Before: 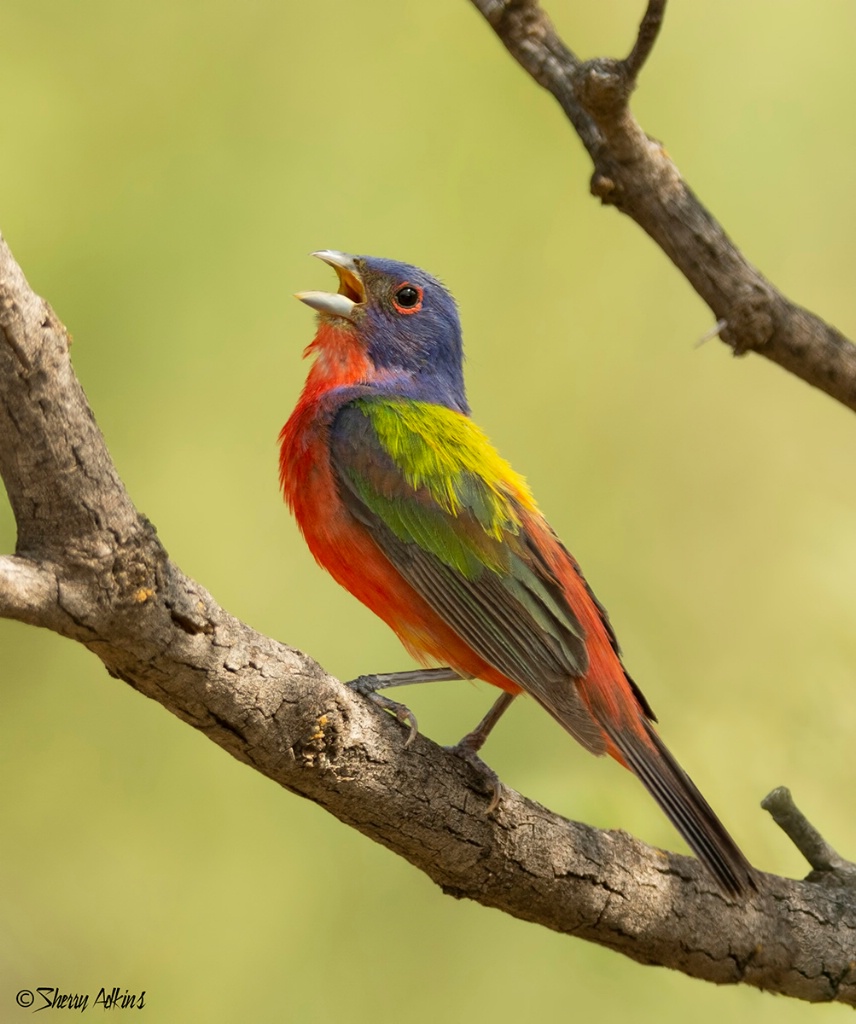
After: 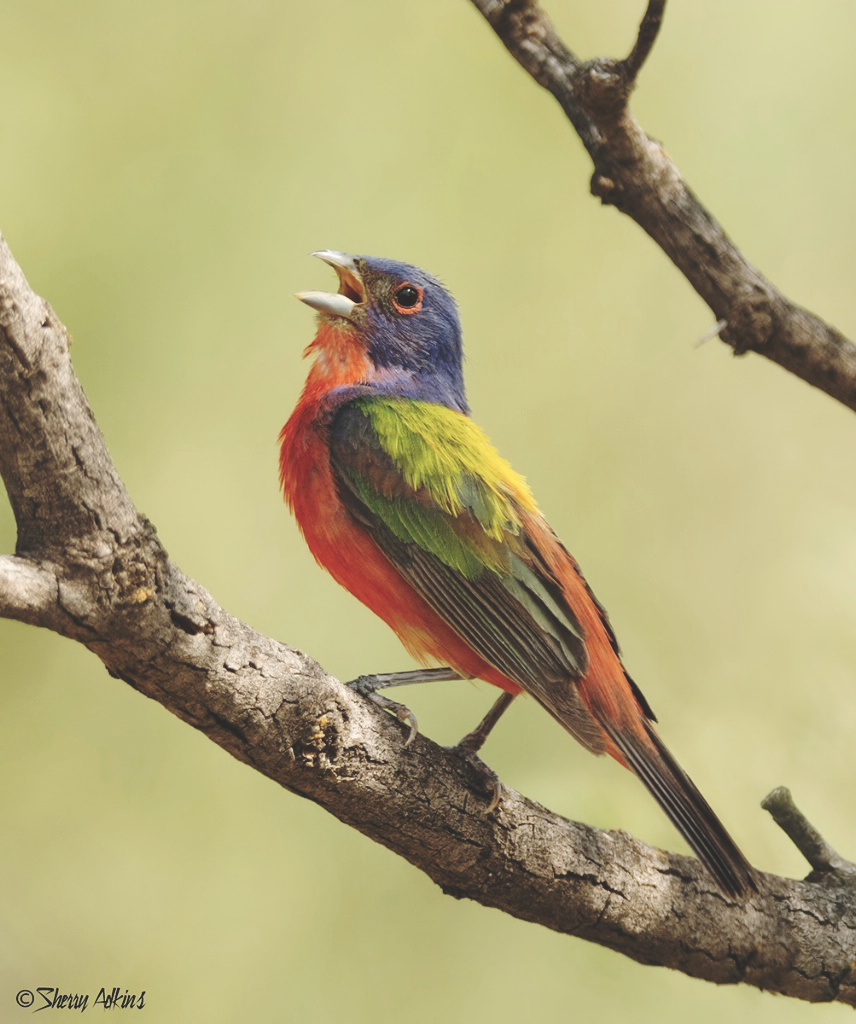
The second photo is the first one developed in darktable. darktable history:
base curve: curves: ch0 [(0, 0.024) (0.055, 0.065) (0.121, 0.166) (0.236, 0.319) (0.693, 0.726) (1, 1)], preserve colors none
contrast brightness saturation: contrast 0.057, brightness -0.009, saturation -0.249
local contrast: mode bilateral grid, contrast 9, coarseness 24, detail 111%, midtone range 0.2
